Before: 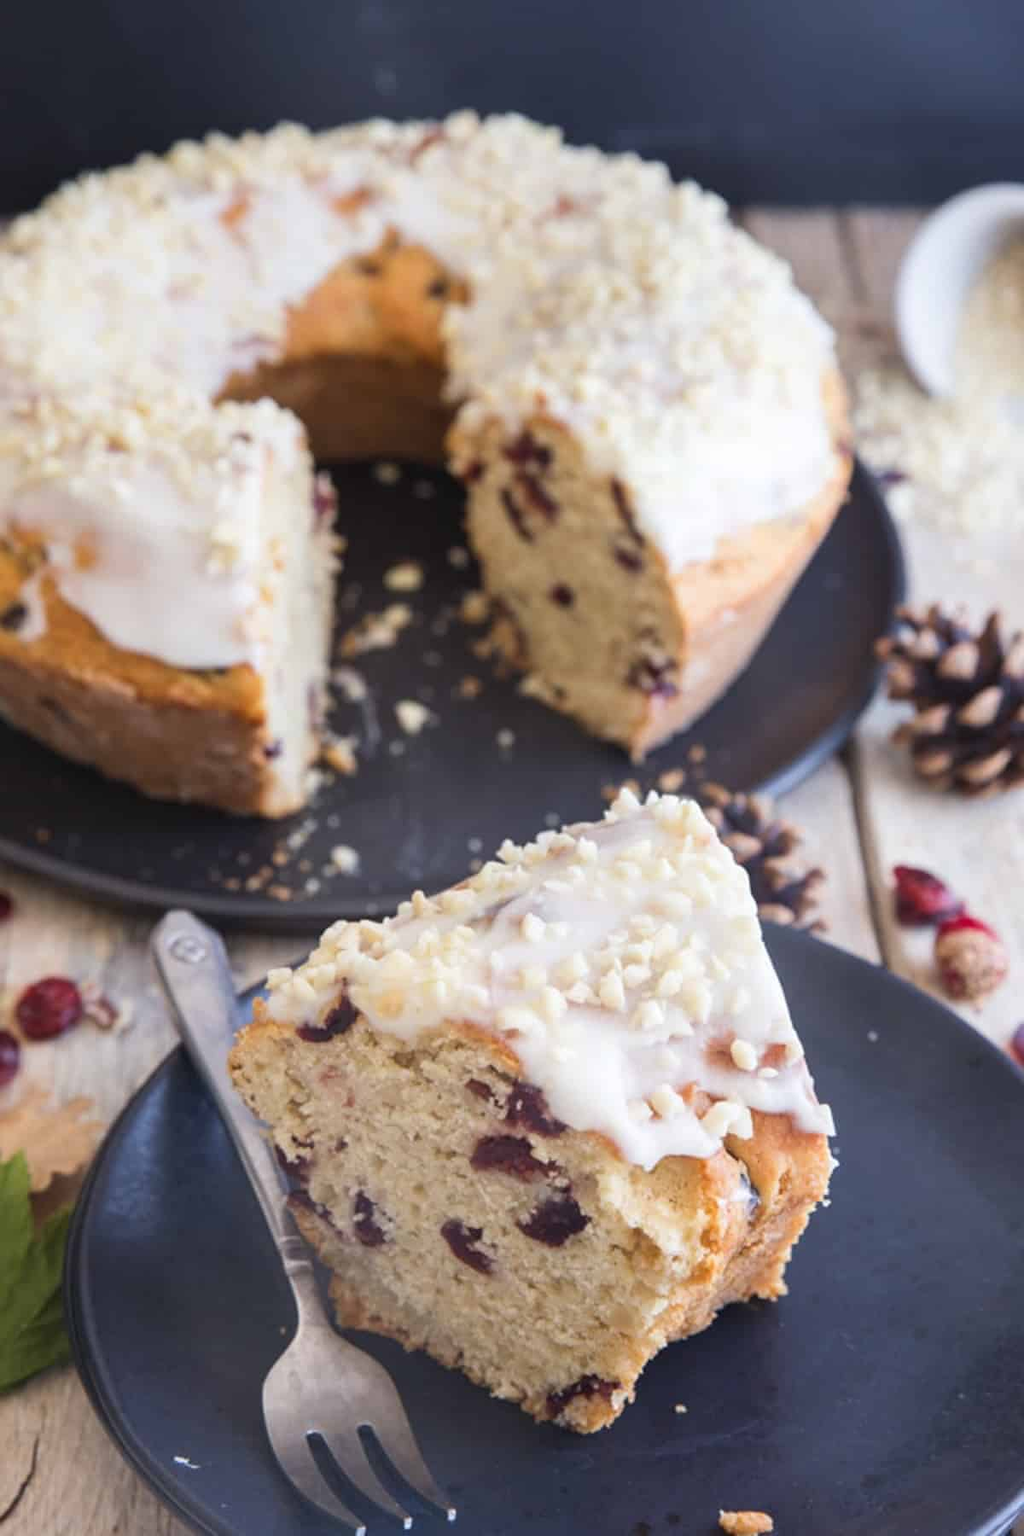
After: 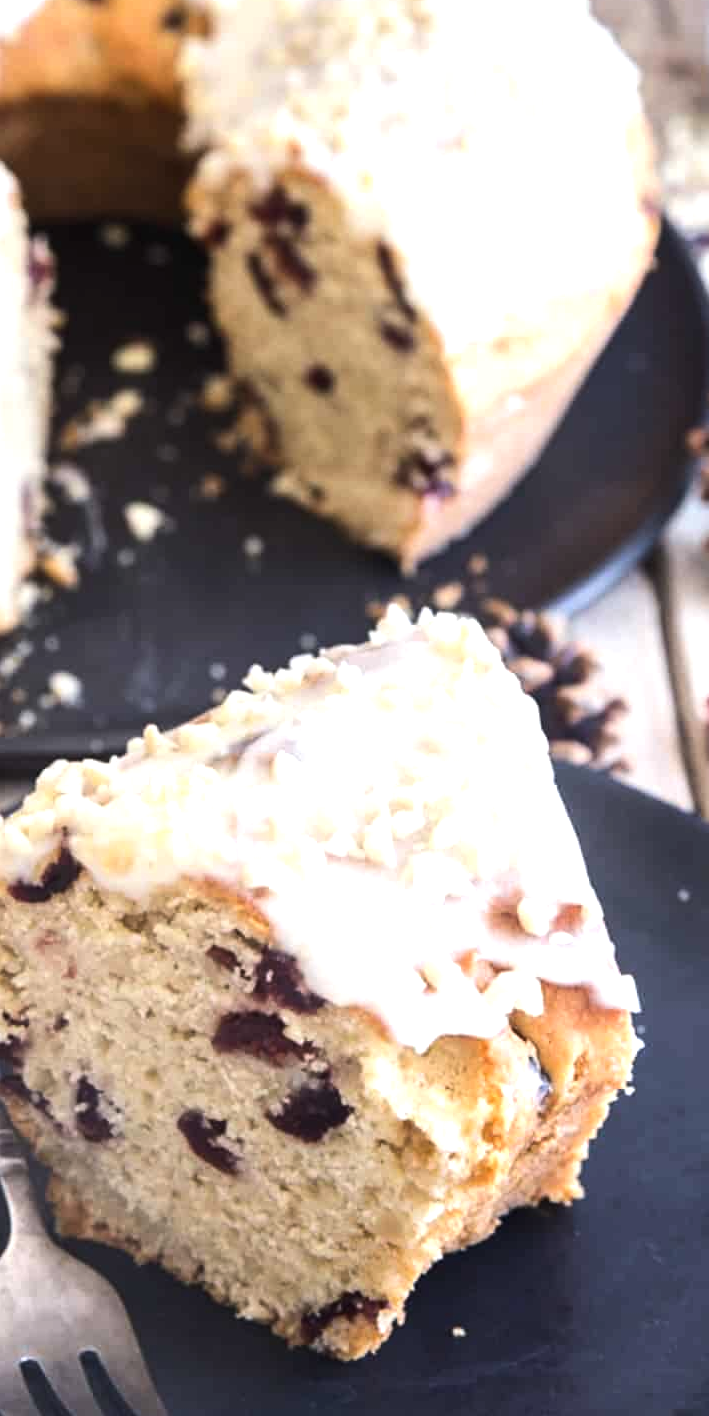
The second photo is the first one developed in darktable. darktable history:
crop and rotate: left 28.256%, top 17.734%, right 12.656%, bottom 3.573%
tone equalizer: -8 EV -0.75 EV, -7 EV -0.7 EV, -6 EV -0.6 EV, -5 EV -0.4 EV, -3 EV 0.4 EV, -2 EV 0.6 EV, -1 EV 0.7 EV, +0 EV 0.75 EV, edges refinement/feathering 500, mask exposure compensation -1.57 EV, preserve details no
